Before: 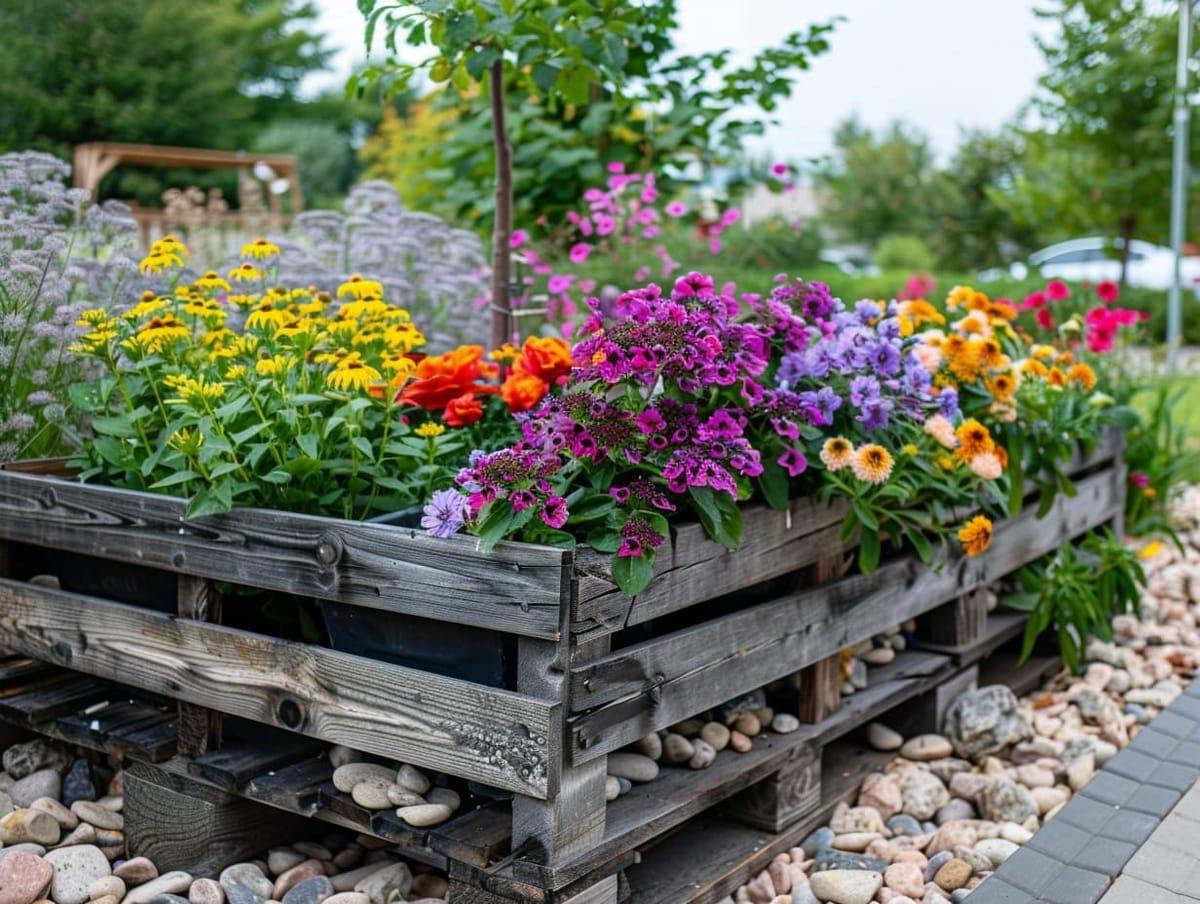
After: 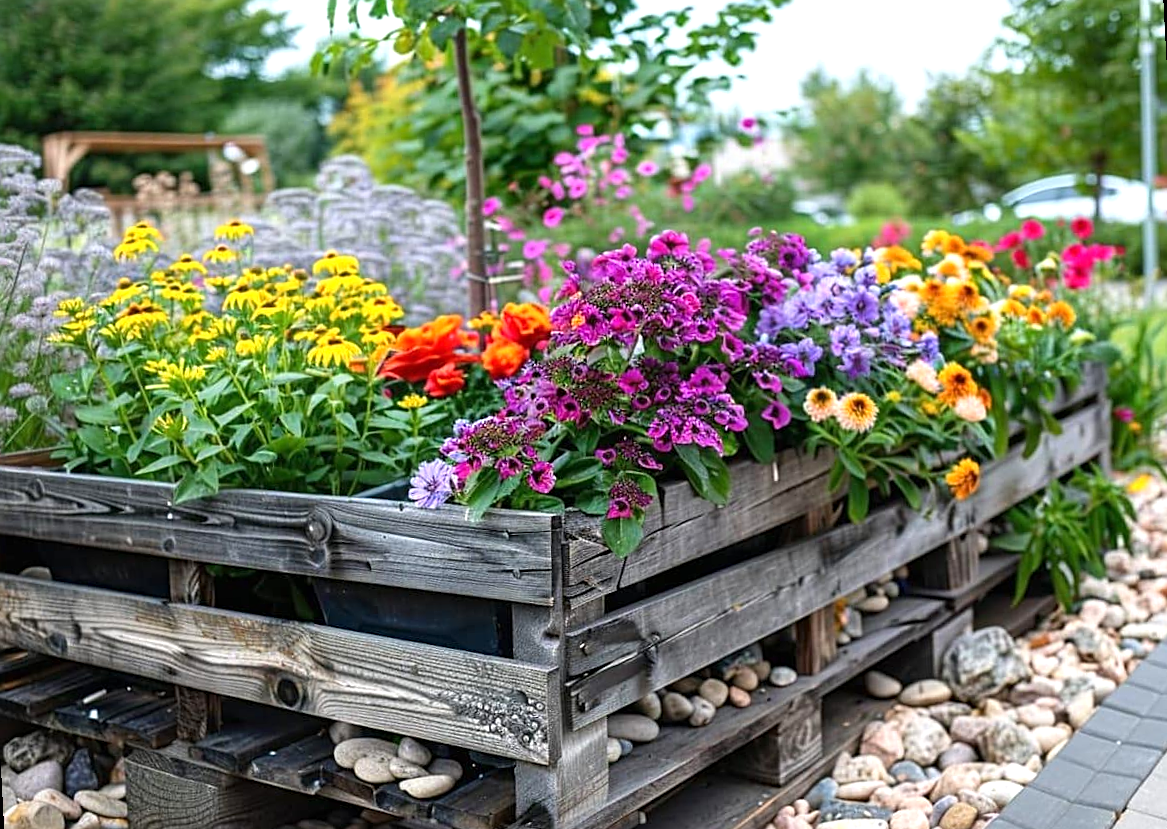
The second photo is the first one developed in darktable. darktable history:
rotate and perspective: rotation -3°, crop left 0.031, crop right 0.968, crop top 0.07, crop bottom 0.93
exposure: black level correction 0, exposure 0.5 EV, compensate highlight preservation false
sharpen: on, module defaults
